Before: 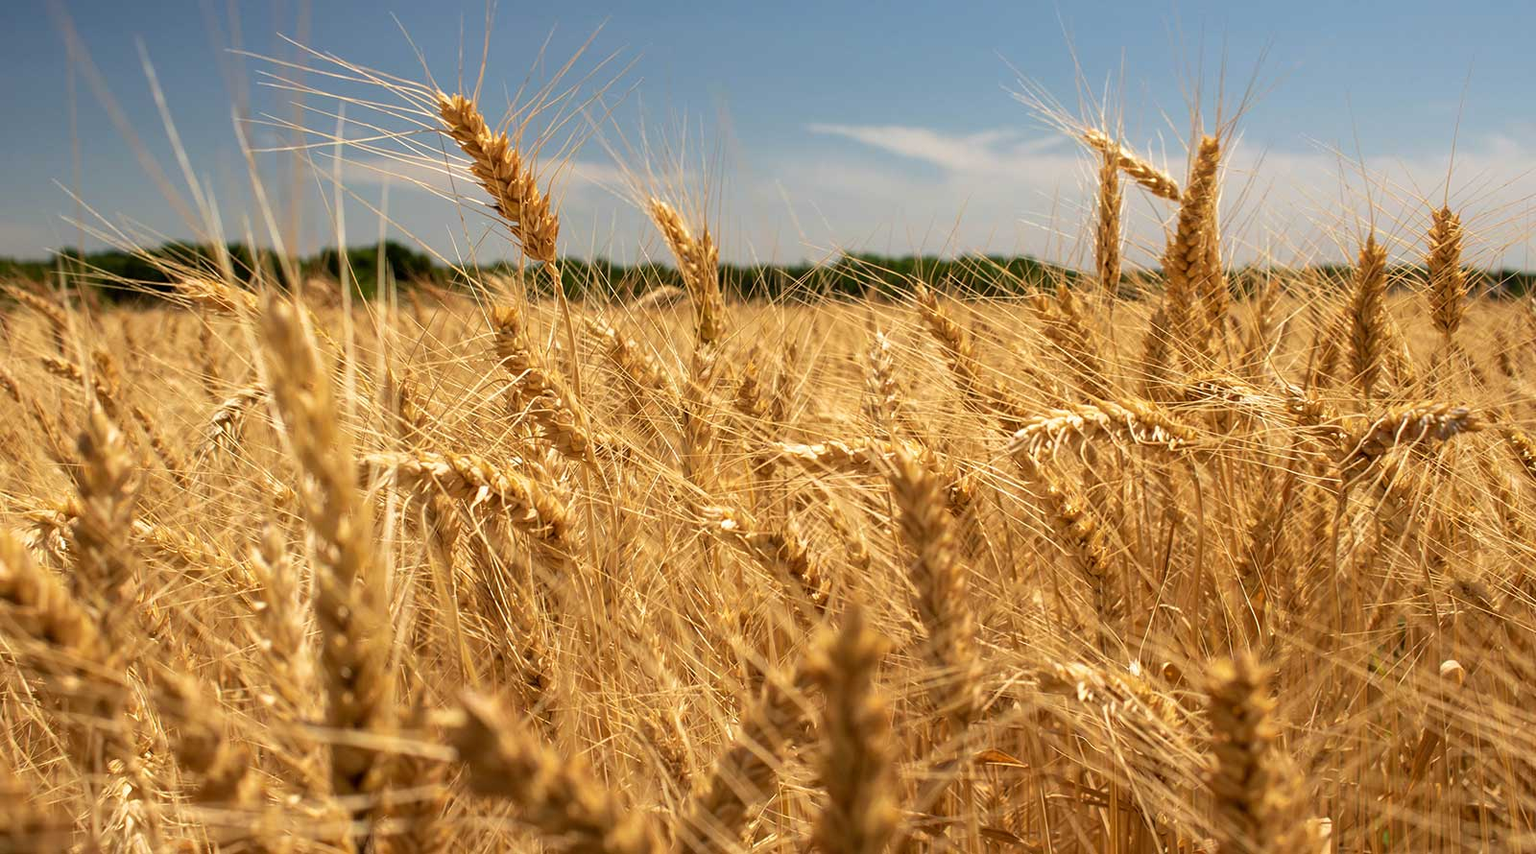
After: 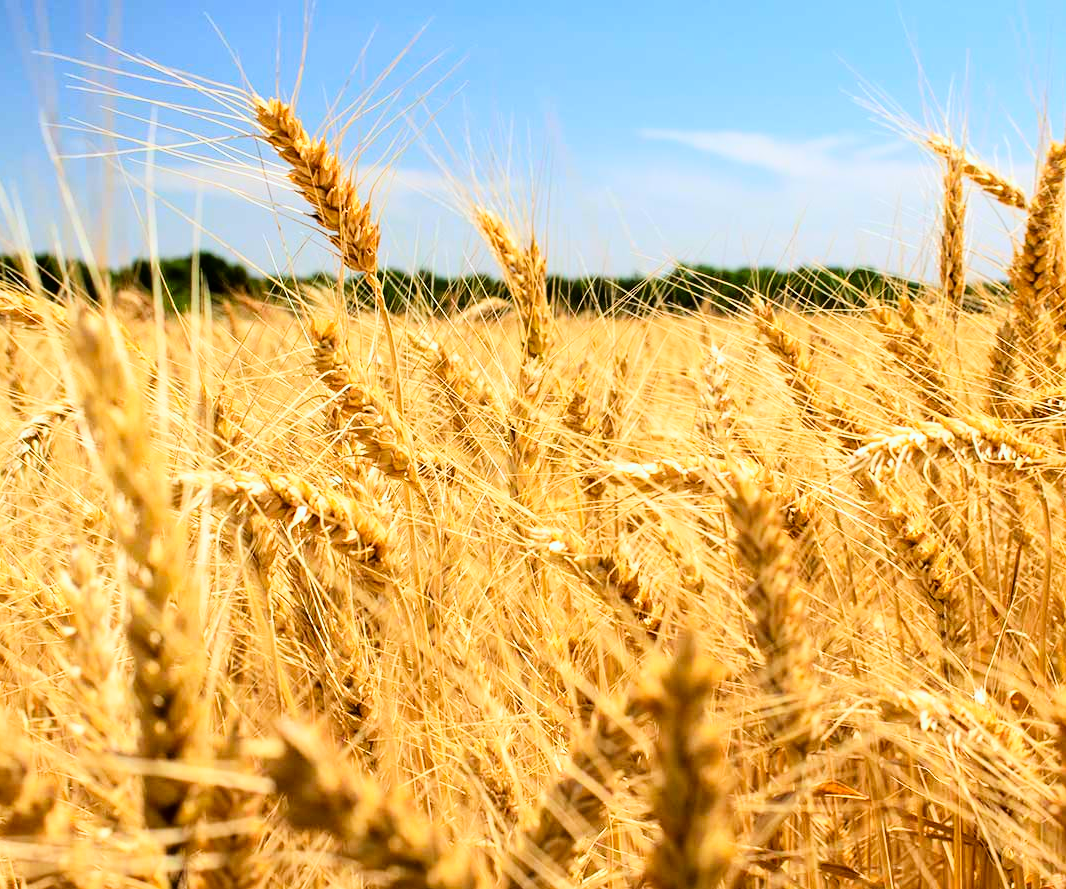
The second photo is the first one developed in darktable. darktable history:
tone curve: curves: ch0 [(0, 0) (0.084, 0.074) (0.2, 0.297) (0.363, 0.591) (0.495, 0.765) (0.68, 0.901) (0.851, 0.967) (1, 1)], color space Lab, linked channels, preserve colors none
crop and rotate: left 12.648%, right 20.685%
white balance: red 0.924, blue 1.095
contrast brightness saturation: brightness -0.09
